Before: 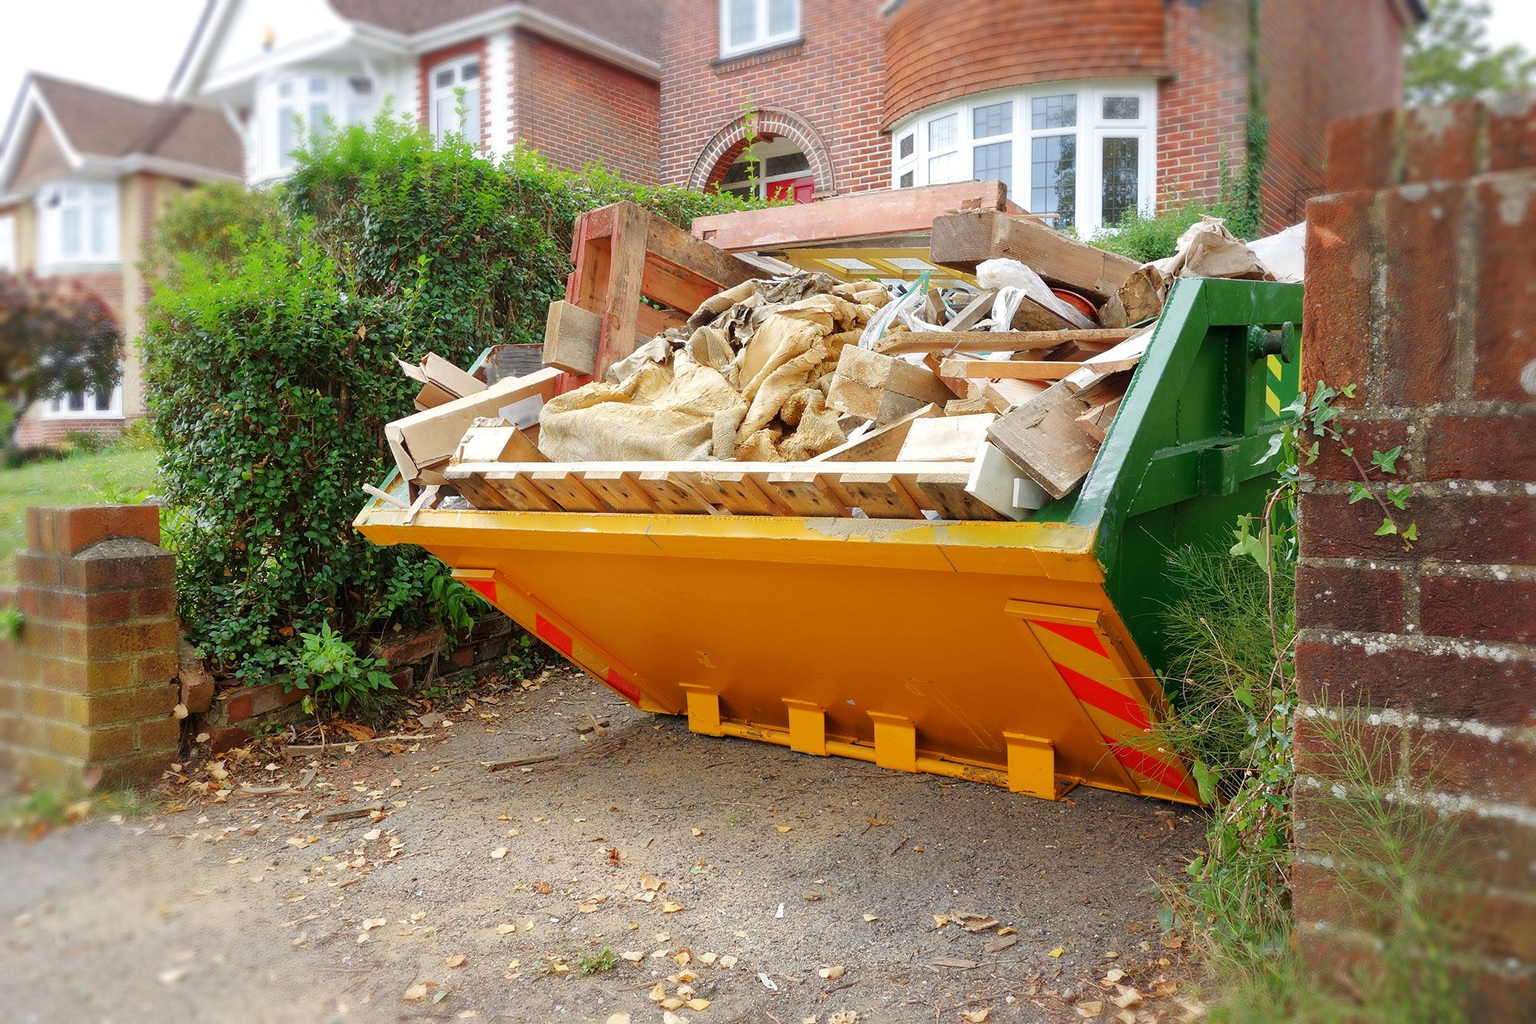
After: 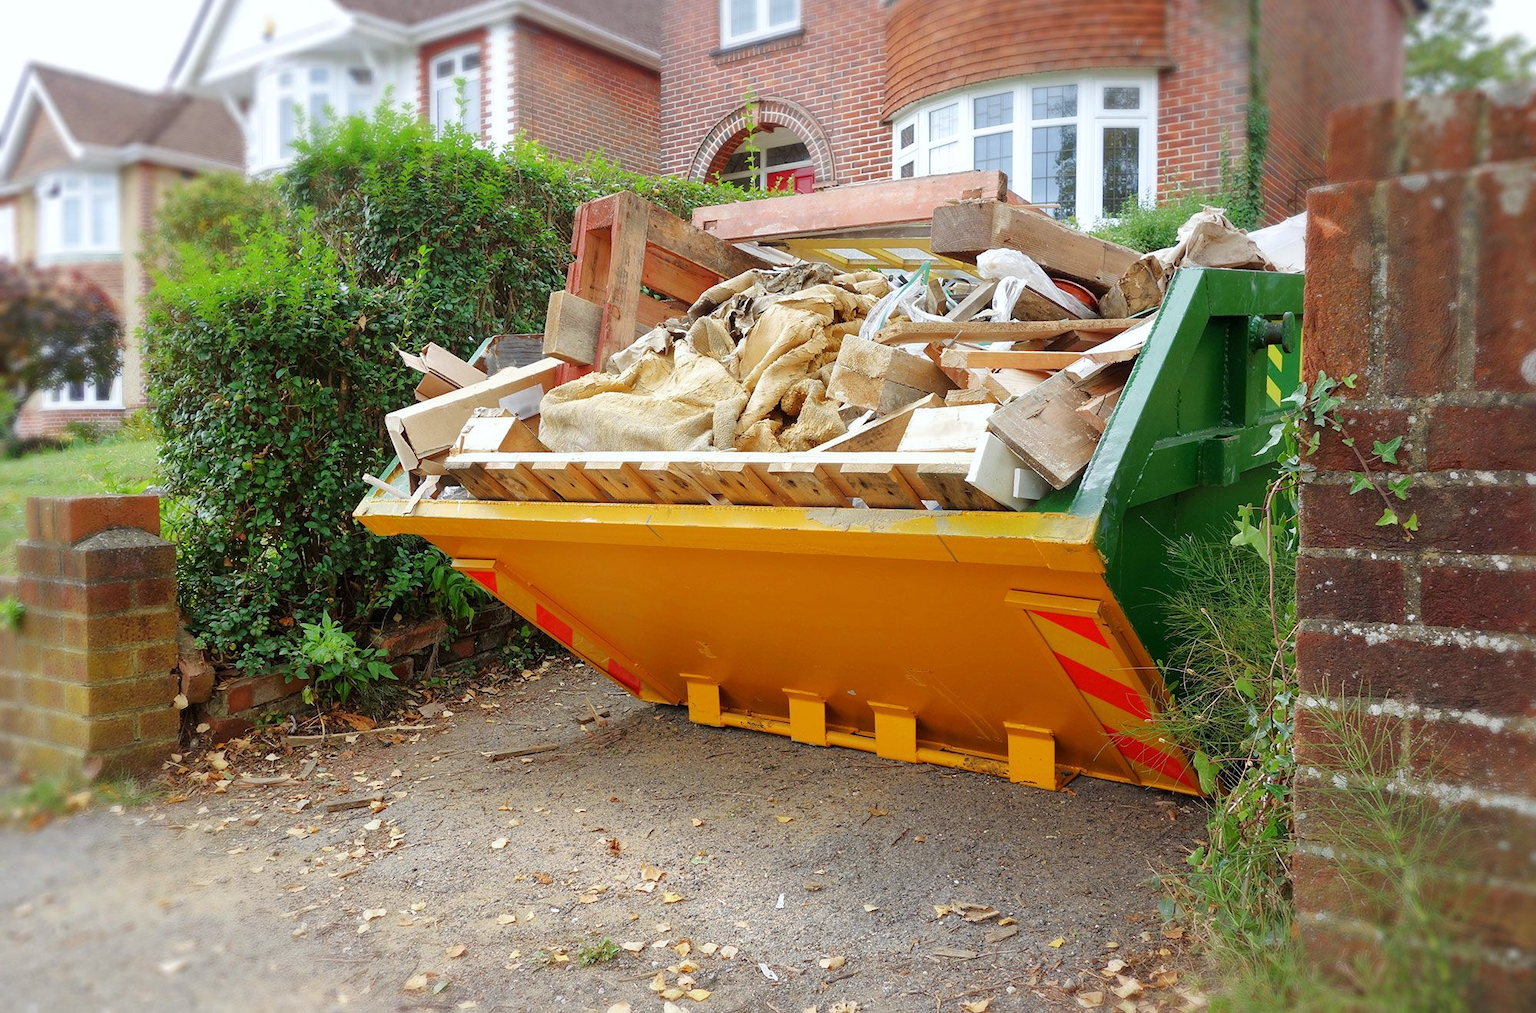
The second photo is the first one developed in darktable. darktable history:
crop: top 1.049%, right 0.001%
white balance: red 0.982, blue 1.018
